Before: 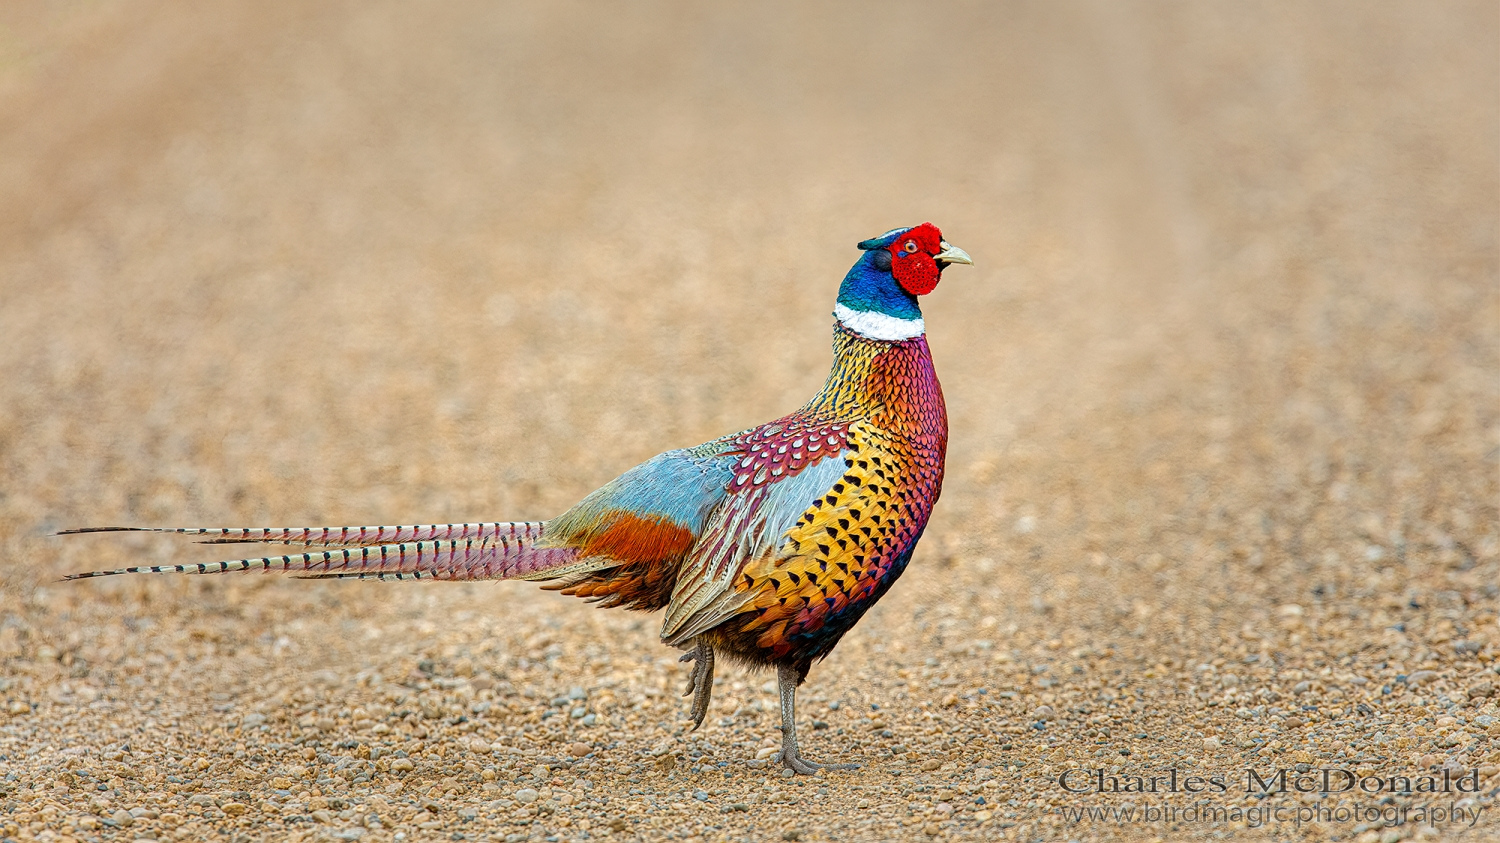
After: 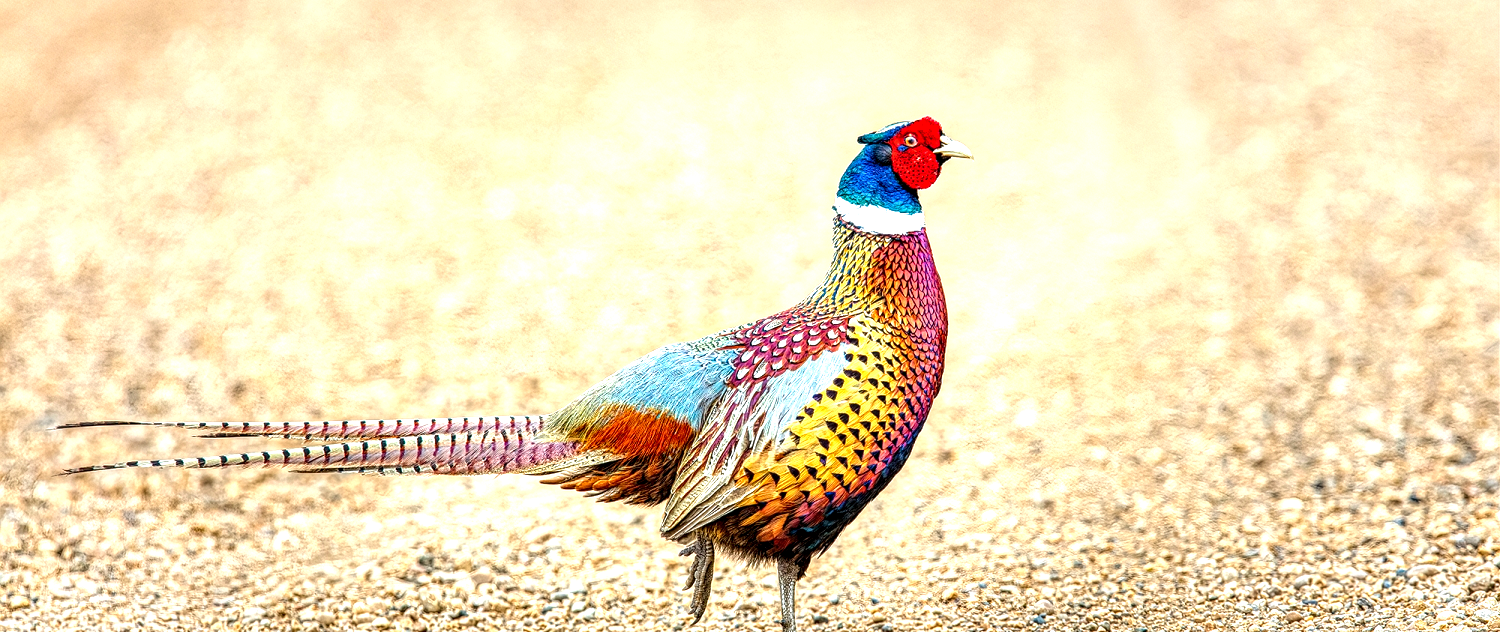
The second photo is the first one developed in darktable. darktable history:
local contrast: highlights 20%, shadows 72%, detail 170%
exposure: black level correction 0, exposure 1.097 EV, compensate exposure bias true, compensate highlight preservation false
crop and rotate: top 12.654%, bottom 12.343%
